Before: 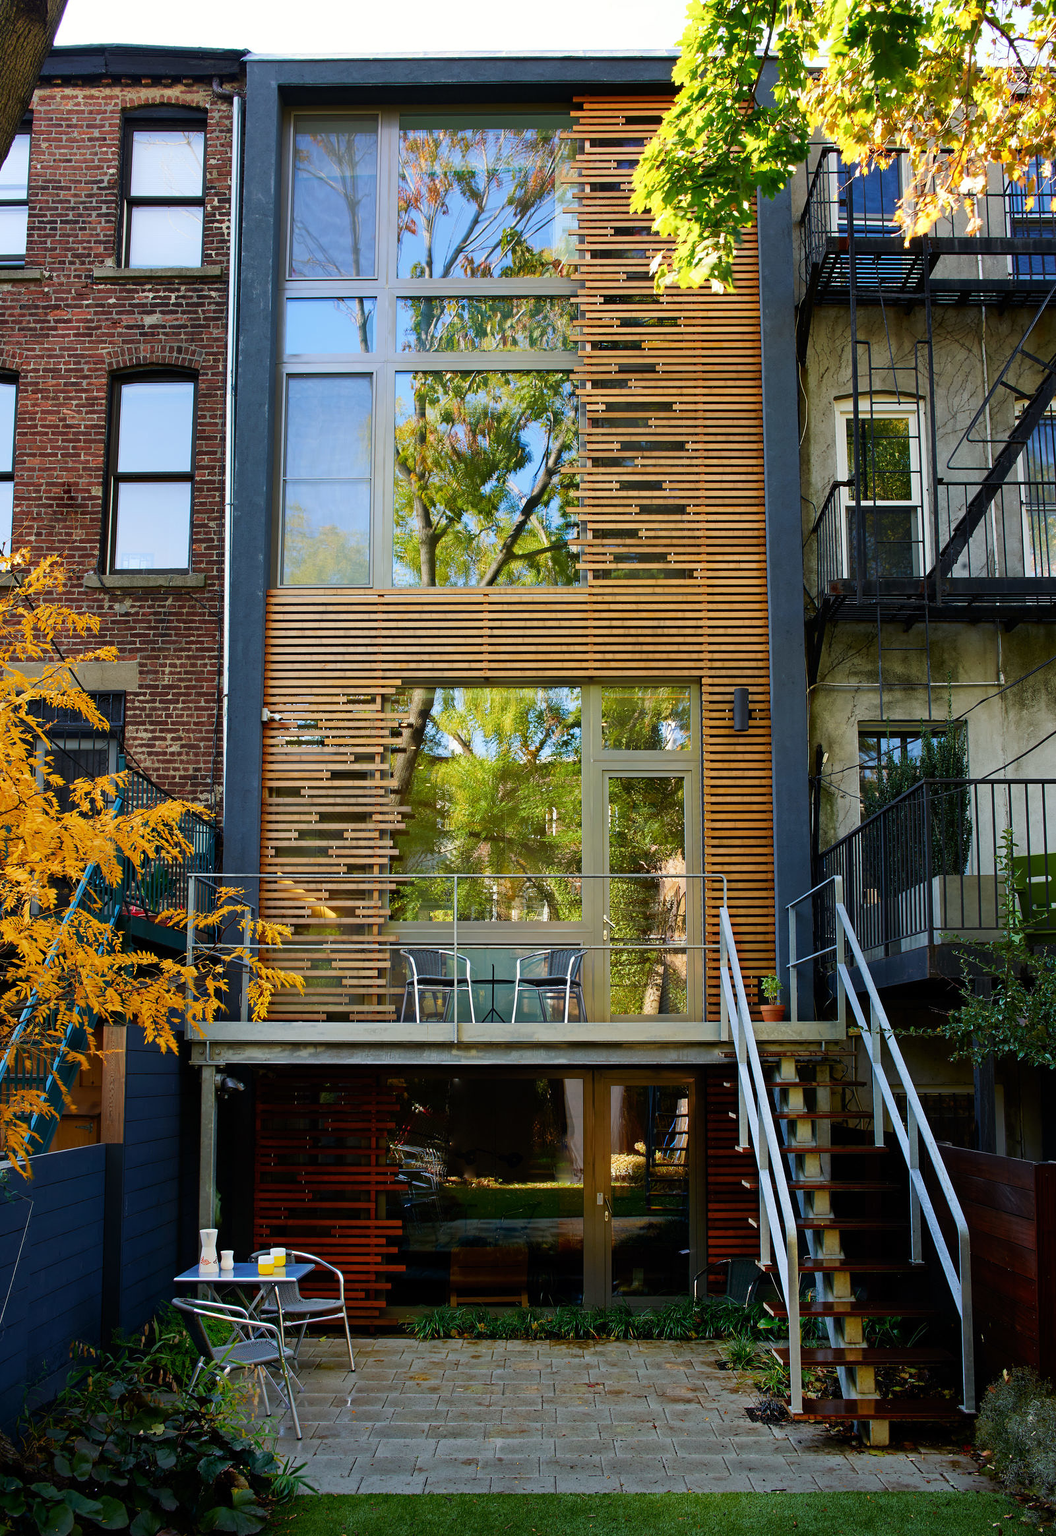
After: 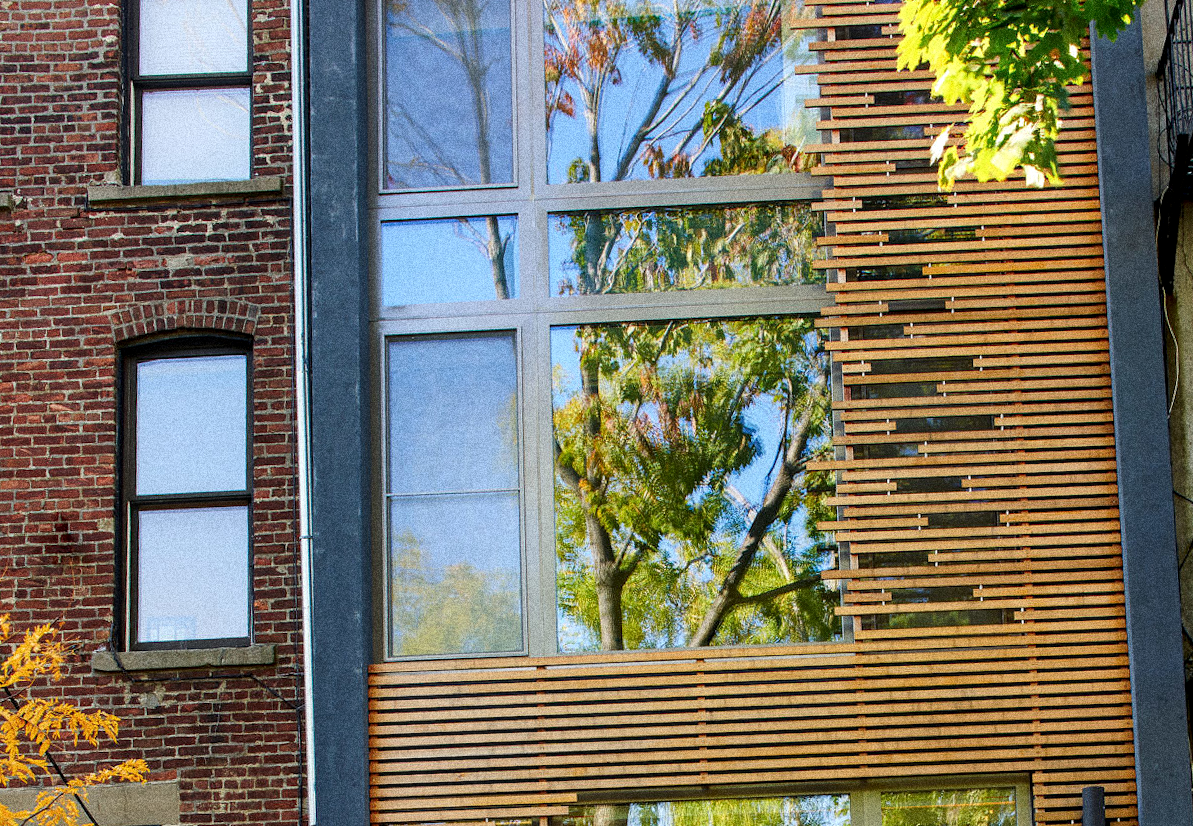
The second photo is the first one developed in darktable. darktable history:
local contrast: detail 130%
rotate and perspective: rotation -2.12°, lens shift (vertical) 0.009, lens shift (horizontal) -0.008, automatic cropping original format, crop left 0.036, crop right 0.964, crop top 0.05, crop bottom 0.959
grain: coarseness 14.49 ISO, strength 48.04%, mid-tones bias 35%
crop: left 0.579%, top 7.627%, right 23.167%, bottom 54.275%
